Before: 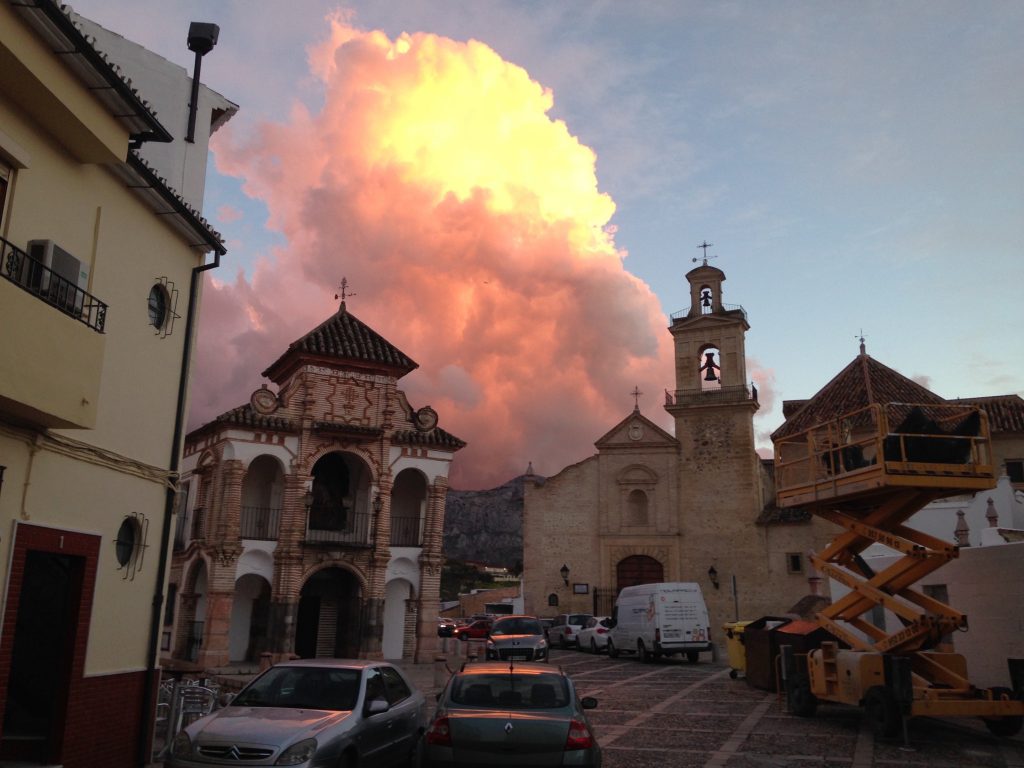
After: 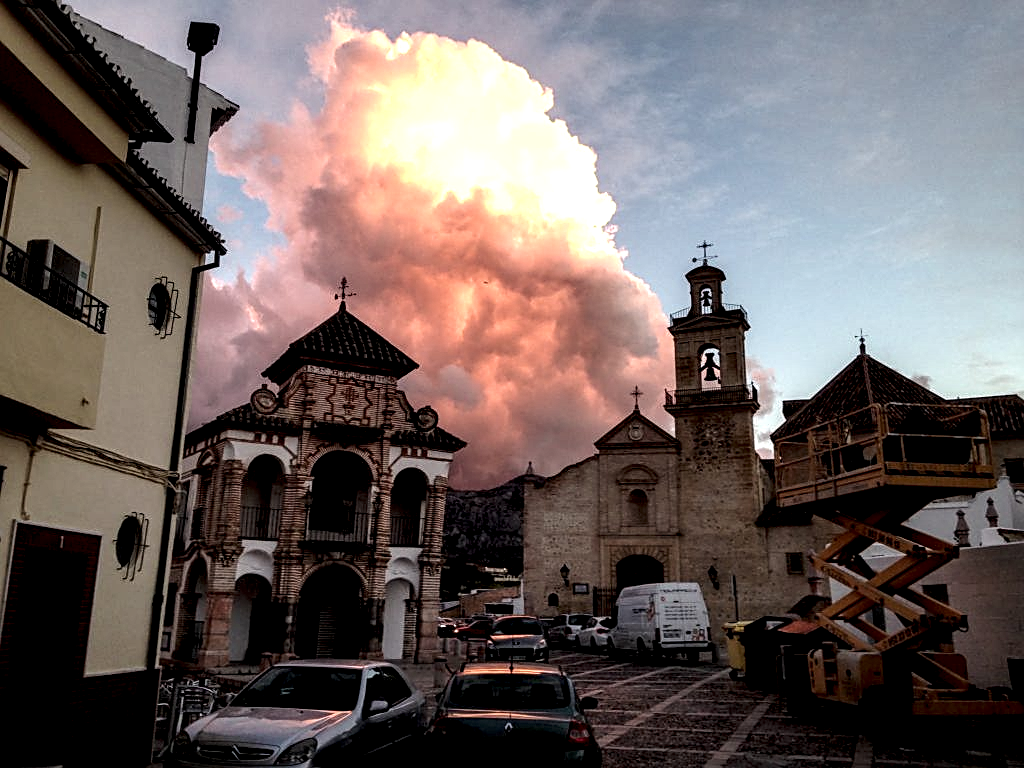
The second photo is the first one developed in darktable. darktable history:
local contrast: shadows 185%, detail 225%
sharpen: on, module defaults
